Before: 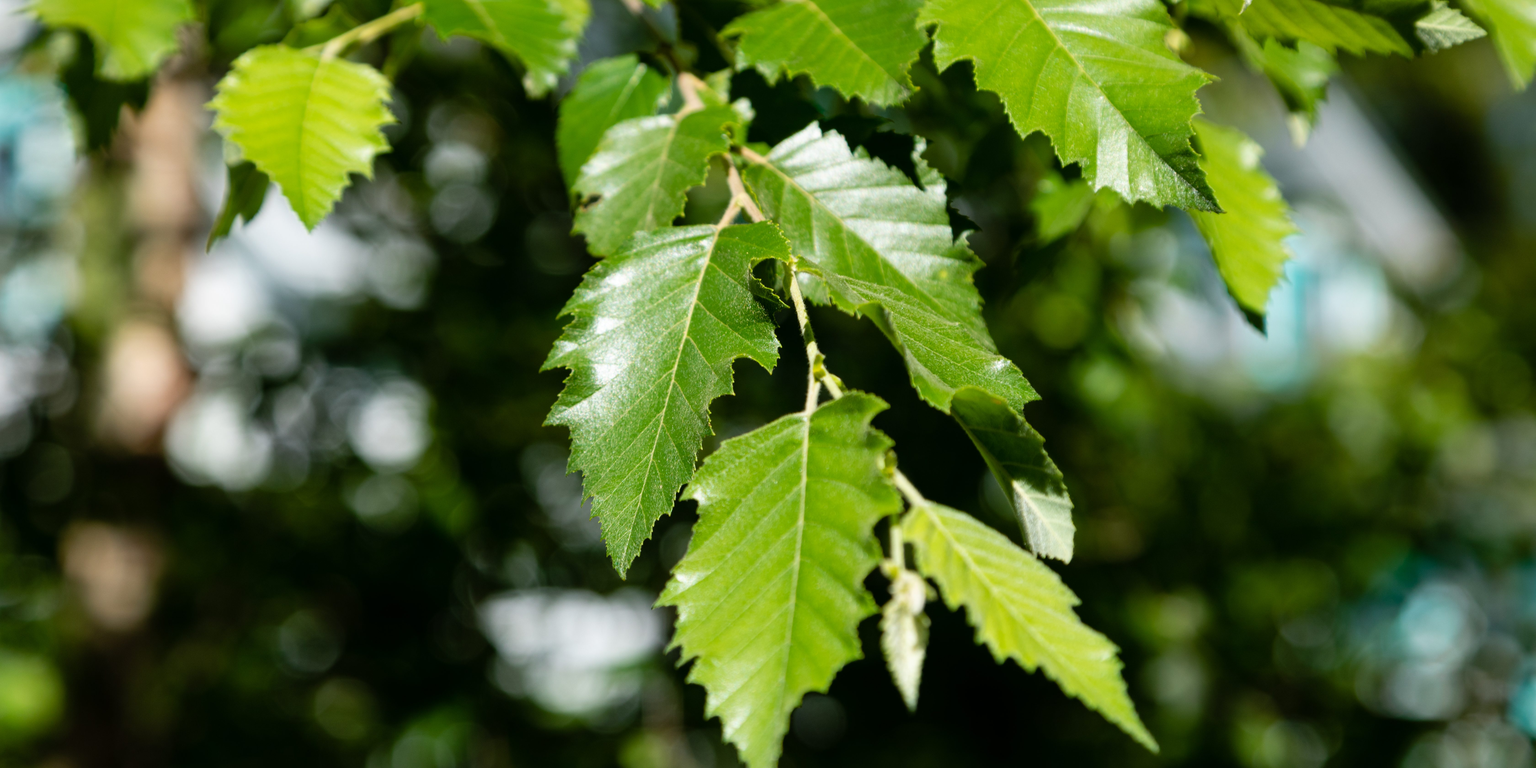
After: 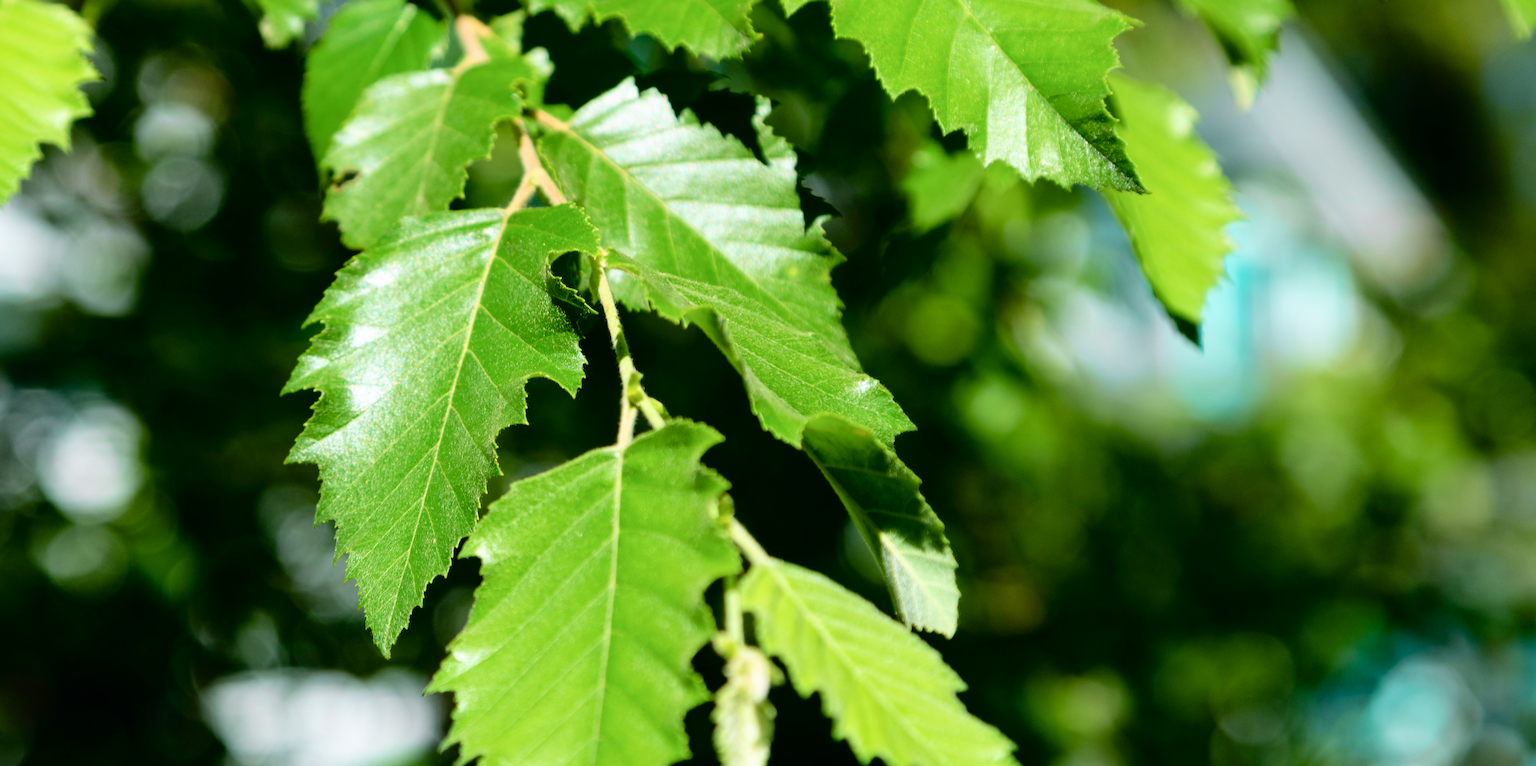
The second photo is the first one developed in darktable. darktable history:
crop and rotate: left 20.74%, top 7.912%, right 0.375%, bottom 13.378%
tone curve: curves: ch0 [(0, 0) (0.051, 0.047) (0.102, 0.099) (0.228, 0.275) (0.432, 0.535) (0.695, 0.778) (0.908, 0.946) (1, 1)]; ch1 [(0, 0) (0.339, 0.298) (0.402, 0.363) (0.453, 0.421) (0.483, 0.469) (0.494, 0.493) (0.504, 0.501) (0.527, 0.538) (0.563, 0.595) (0.597, 0.632) (1, 1)]; ch2 [(0, 0) (0.48, 0.48) (0.504, 0.5) (0.539, 0.554) (0.59, 0.63) (0.642, 0.684) (0.824, 0.815) (1, 1)], color space Lab, independent channels, preserve colors none
